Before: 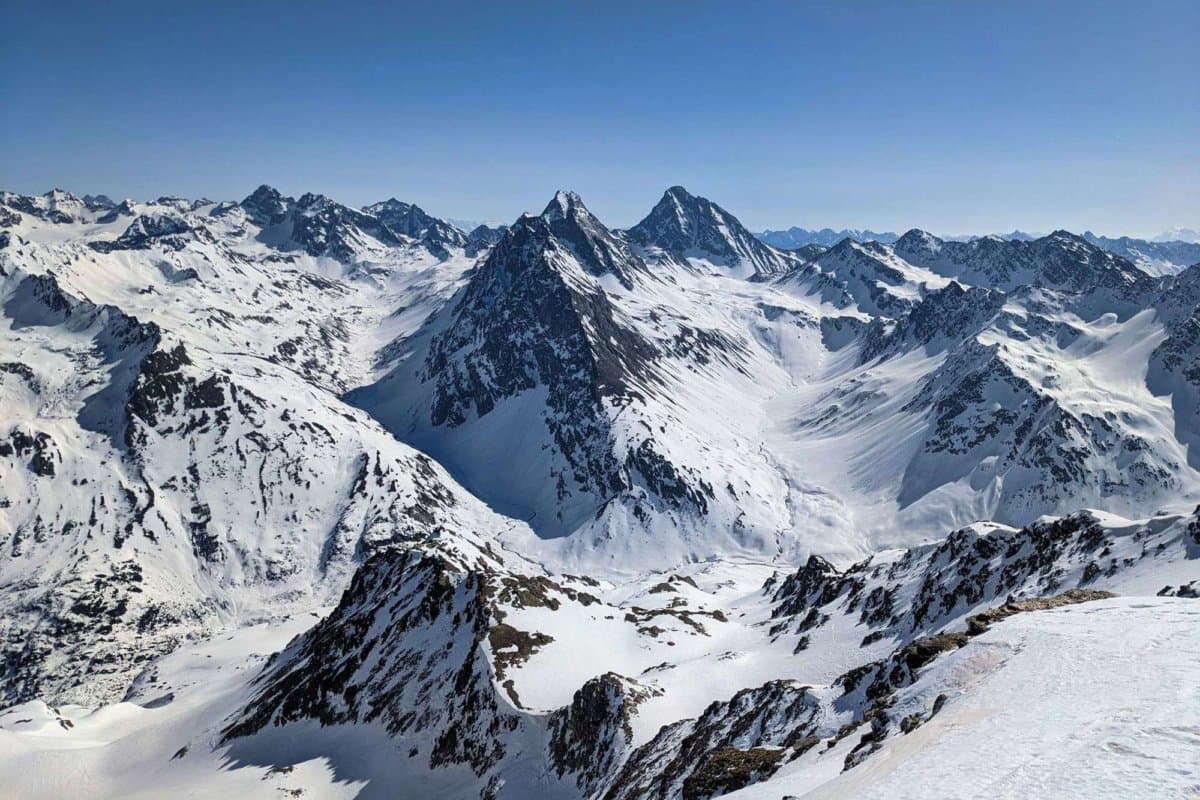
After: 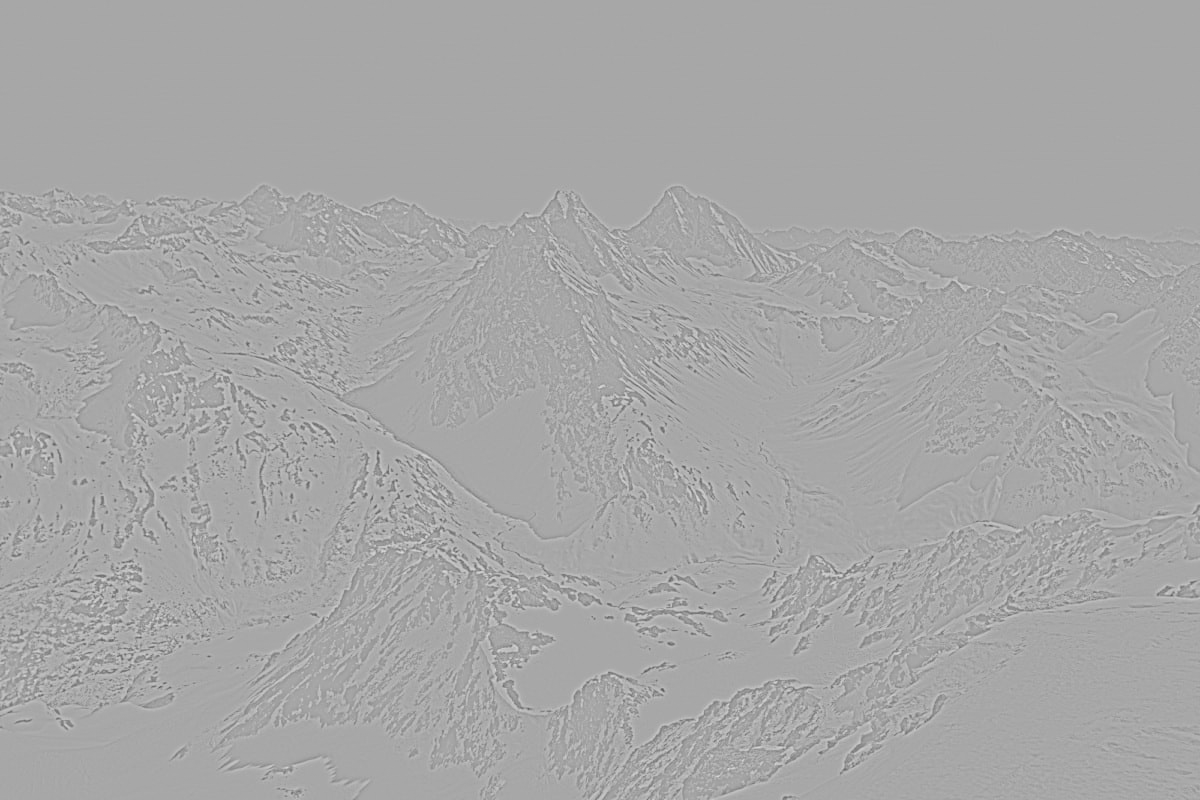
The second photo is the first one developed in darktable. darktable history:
color correction: saturation 1.8
highpass: sharpness 9.84%, contrast boost 9.94%
white balance: red 0.924, blue 1.095
base curve: curves: ch0 [(0, 0) (0.008, 0.007) (0.022, 0.029) (0.048, 0.089) (0.092, 0.197) (0.191, 0.399) (0.275, 0.534) (0.357, 0.65) (0.477, 0.78) (0.542, 0.833) (0.799, 0.973) (1, 1)], preserve colors none
